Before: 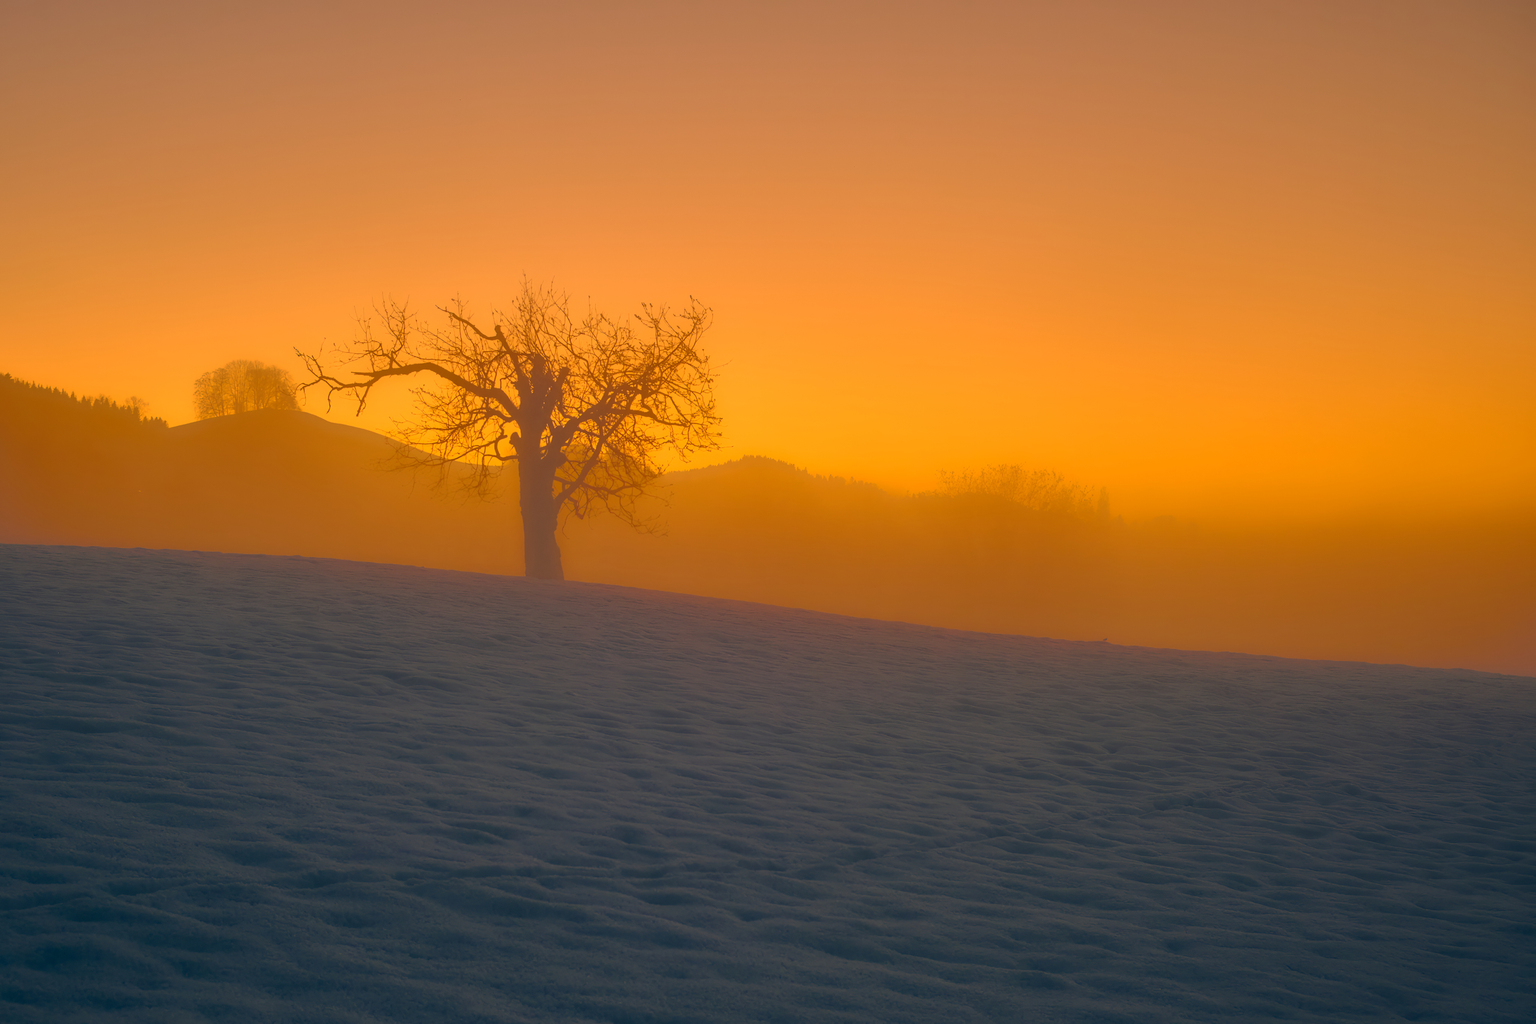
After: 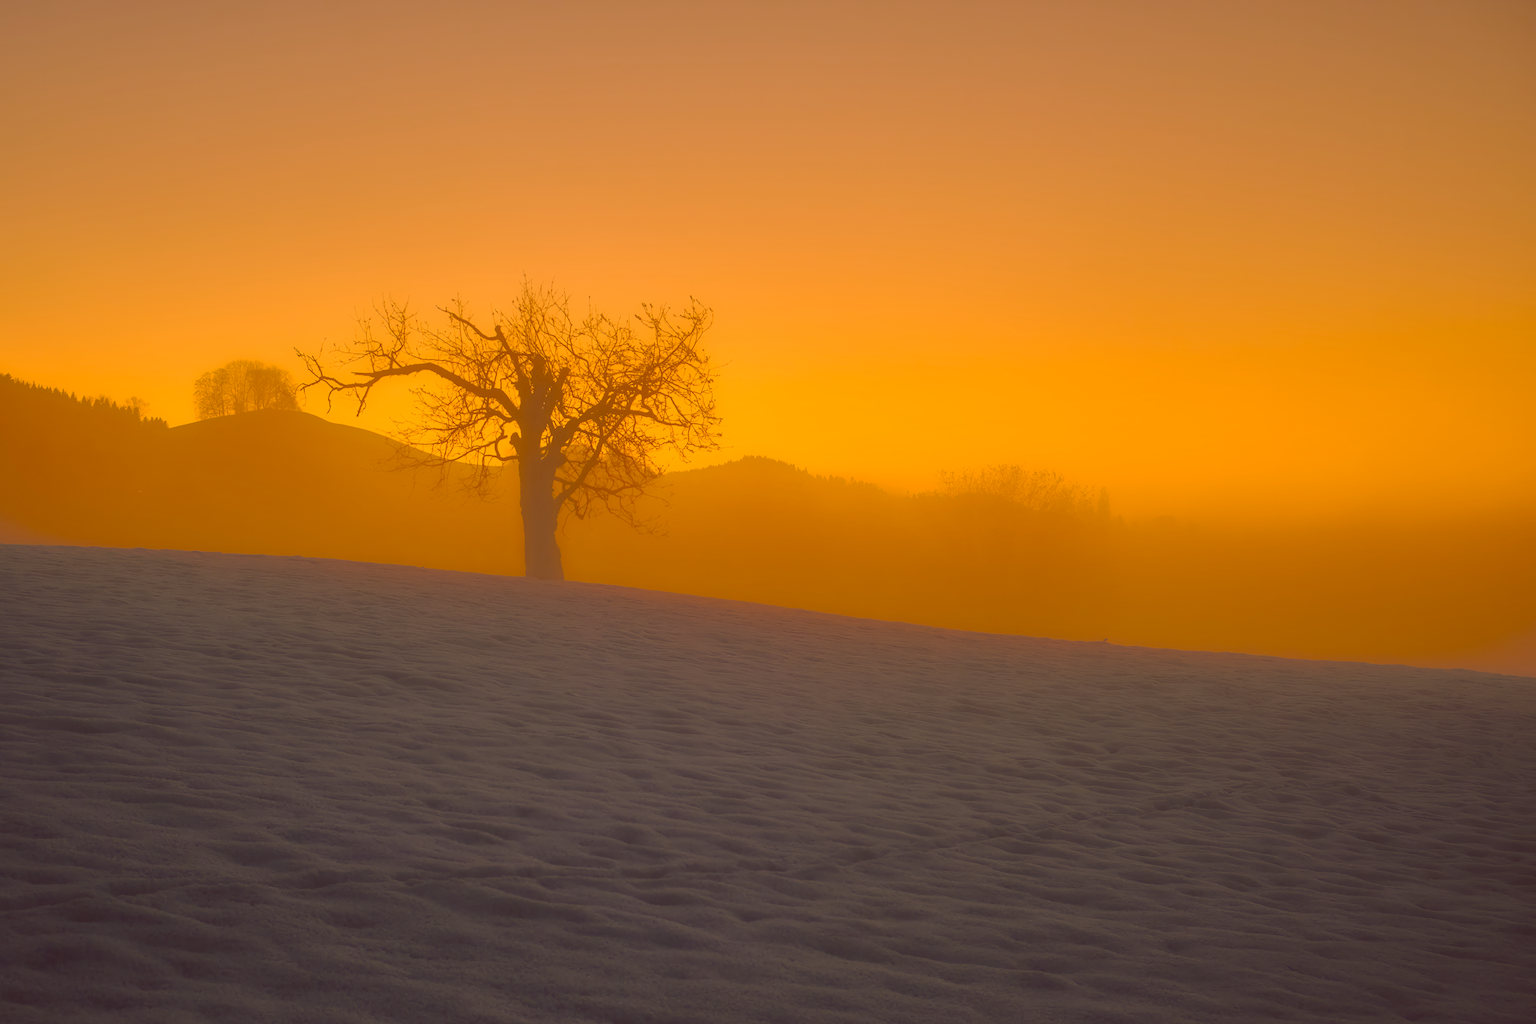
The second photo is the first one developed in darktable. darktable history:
tone curve: color space Lab, linked channels, preserve colors none
color balance: lift [1, 1.011, 0.999, 0.989], gamma [1.109, 1.045, 1.039, 0.955], gain [0.917, 0.936, 0.952, 1.064], contrast 2.32%, contrast fulcrum 19%, output saturation 101%
